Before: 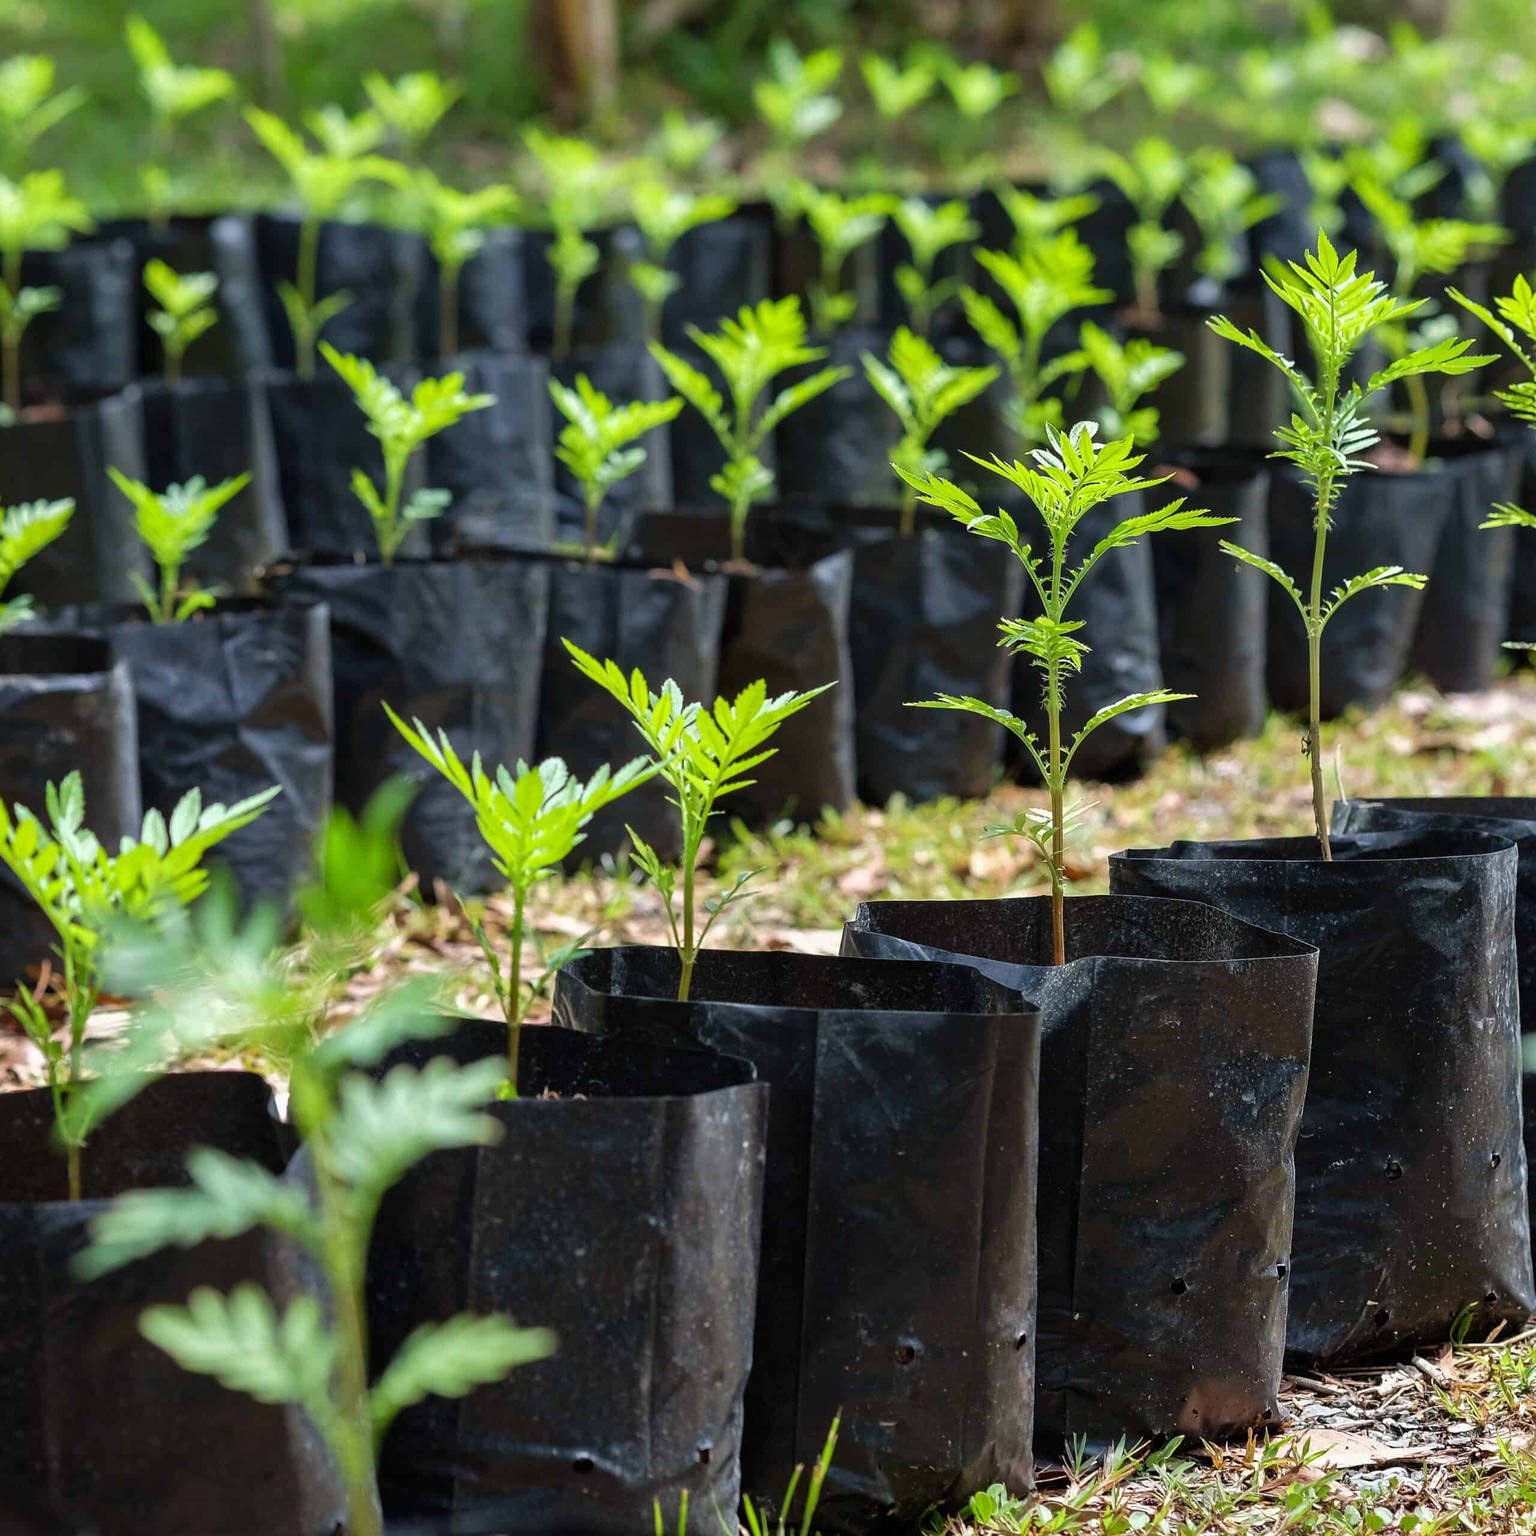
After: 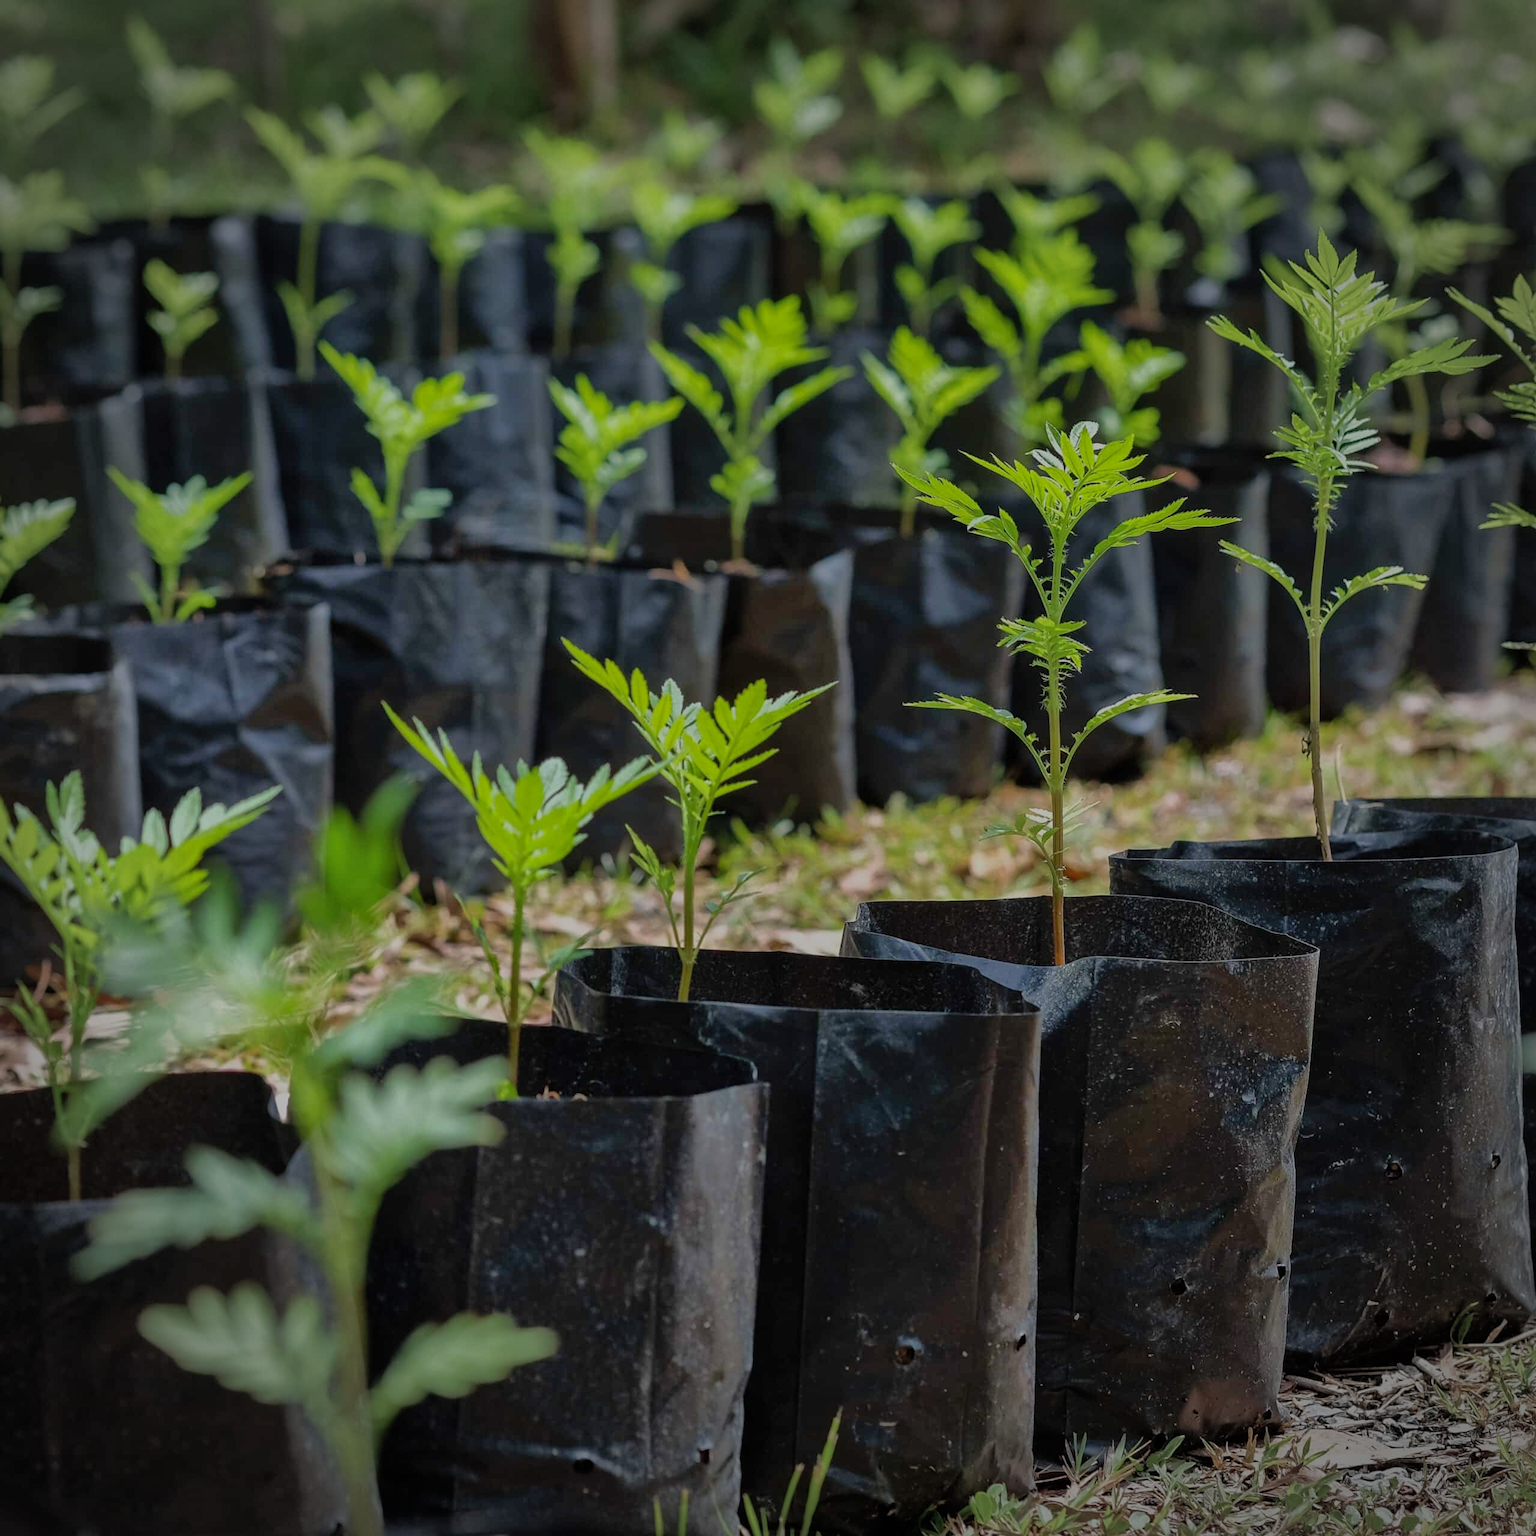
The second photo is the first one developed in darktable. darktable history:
exposure: exposure -0.936 EV, compensate exposure bias true, compensate highlight preservation false
vignetting: fall-off start 75.57%, width/height ratio 1.083
shadows and highlights: on, module defaults
